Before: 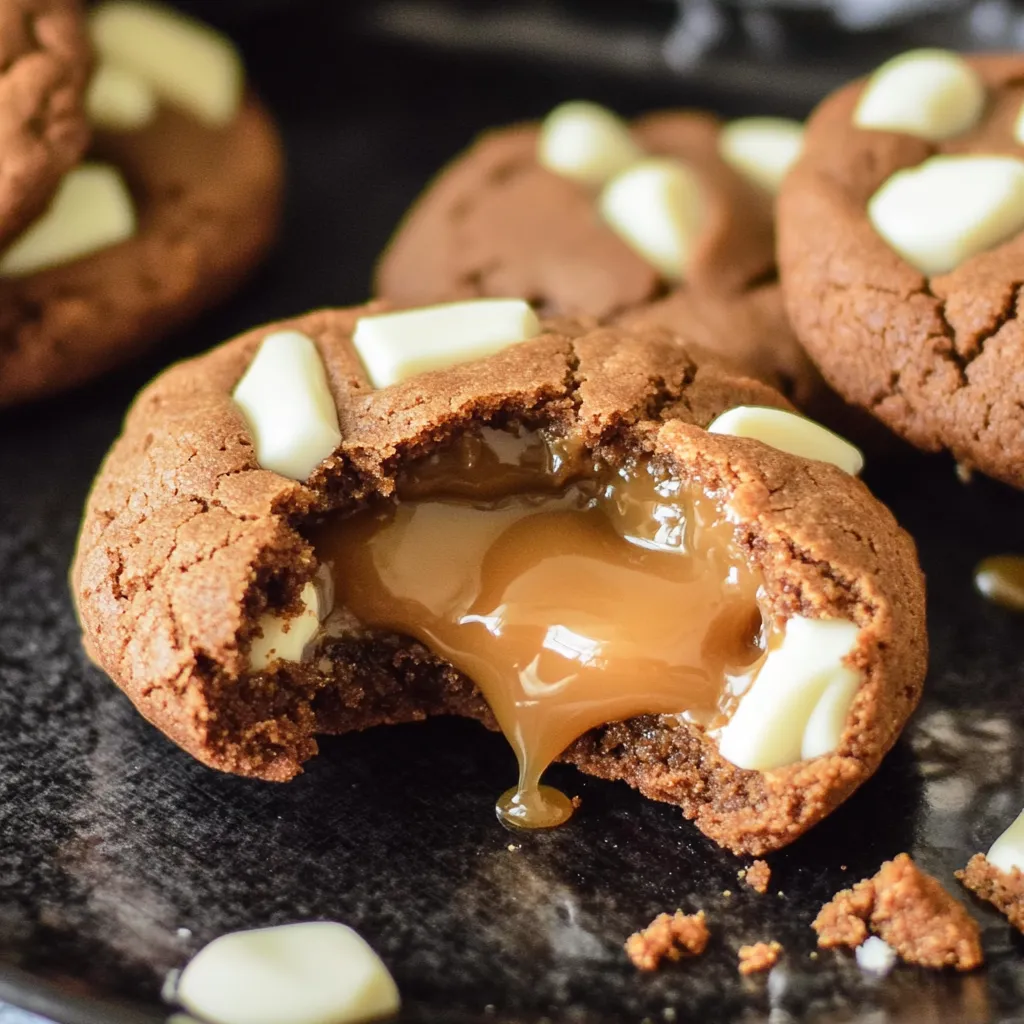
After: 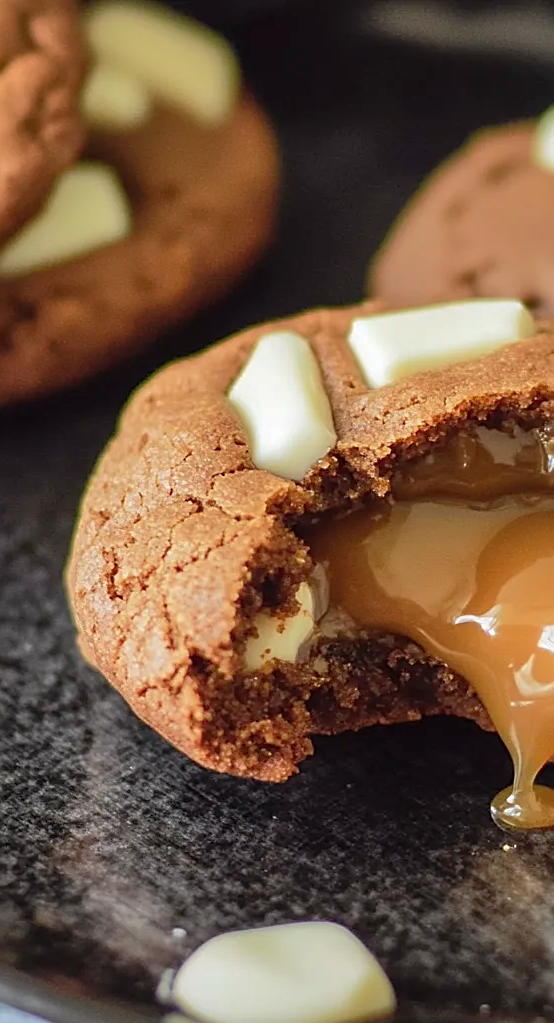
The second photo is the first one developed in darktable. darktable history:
shadows and highlights: shadows color adjustment 97.67%
crop: left 0.584%, right 45.262%, bottom 0.082%
sharpen: on, module defaults
